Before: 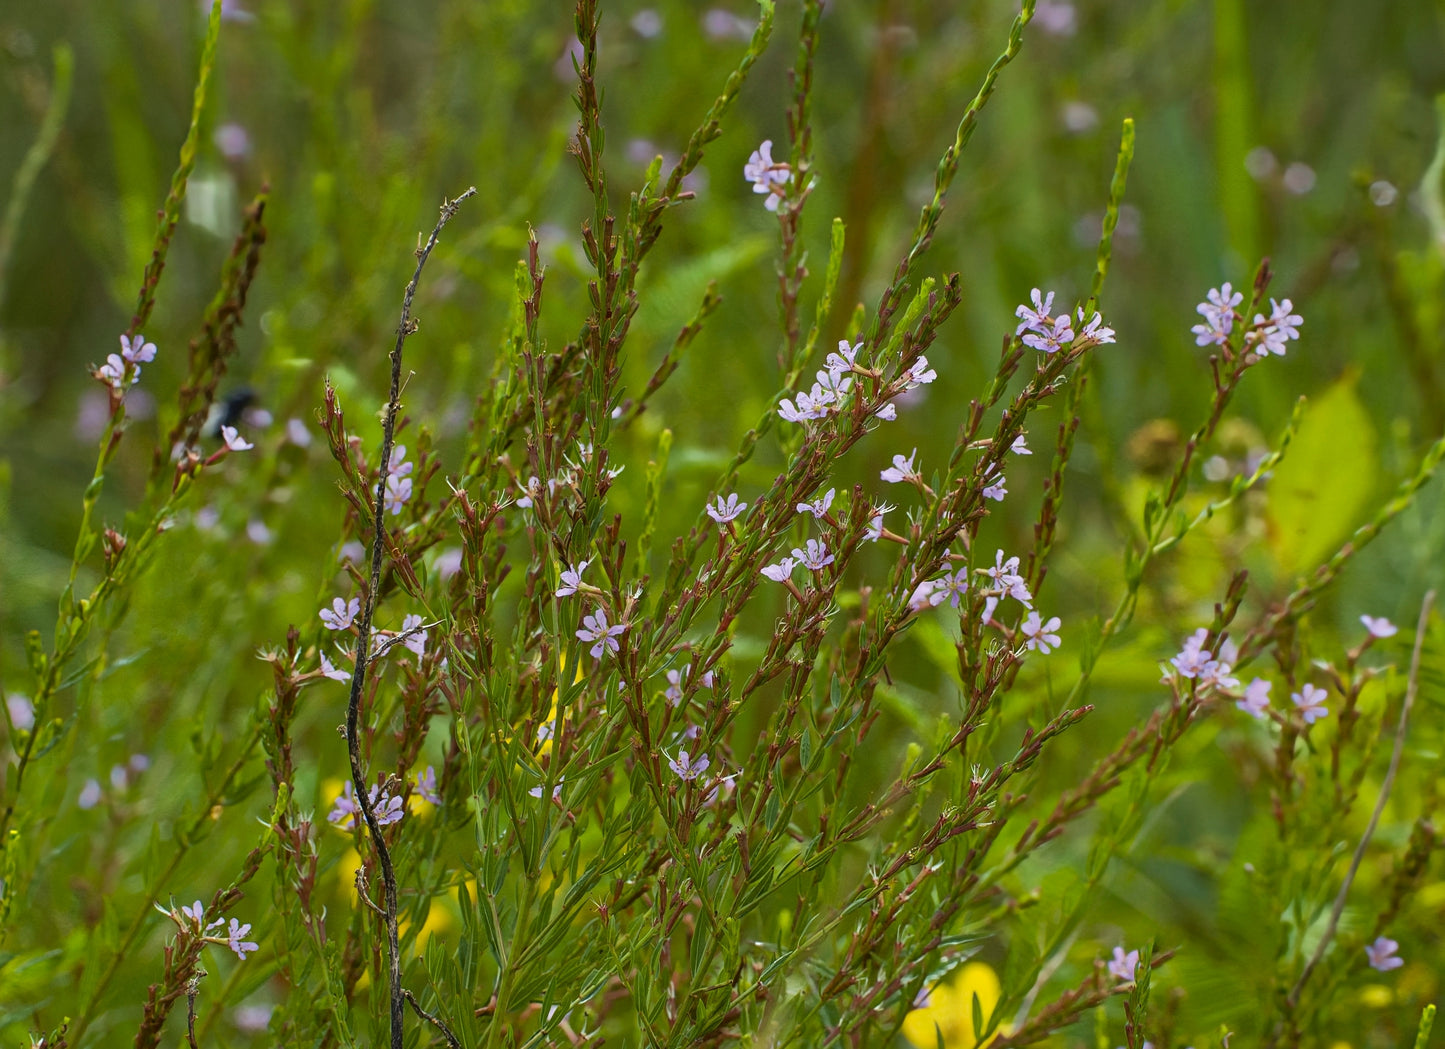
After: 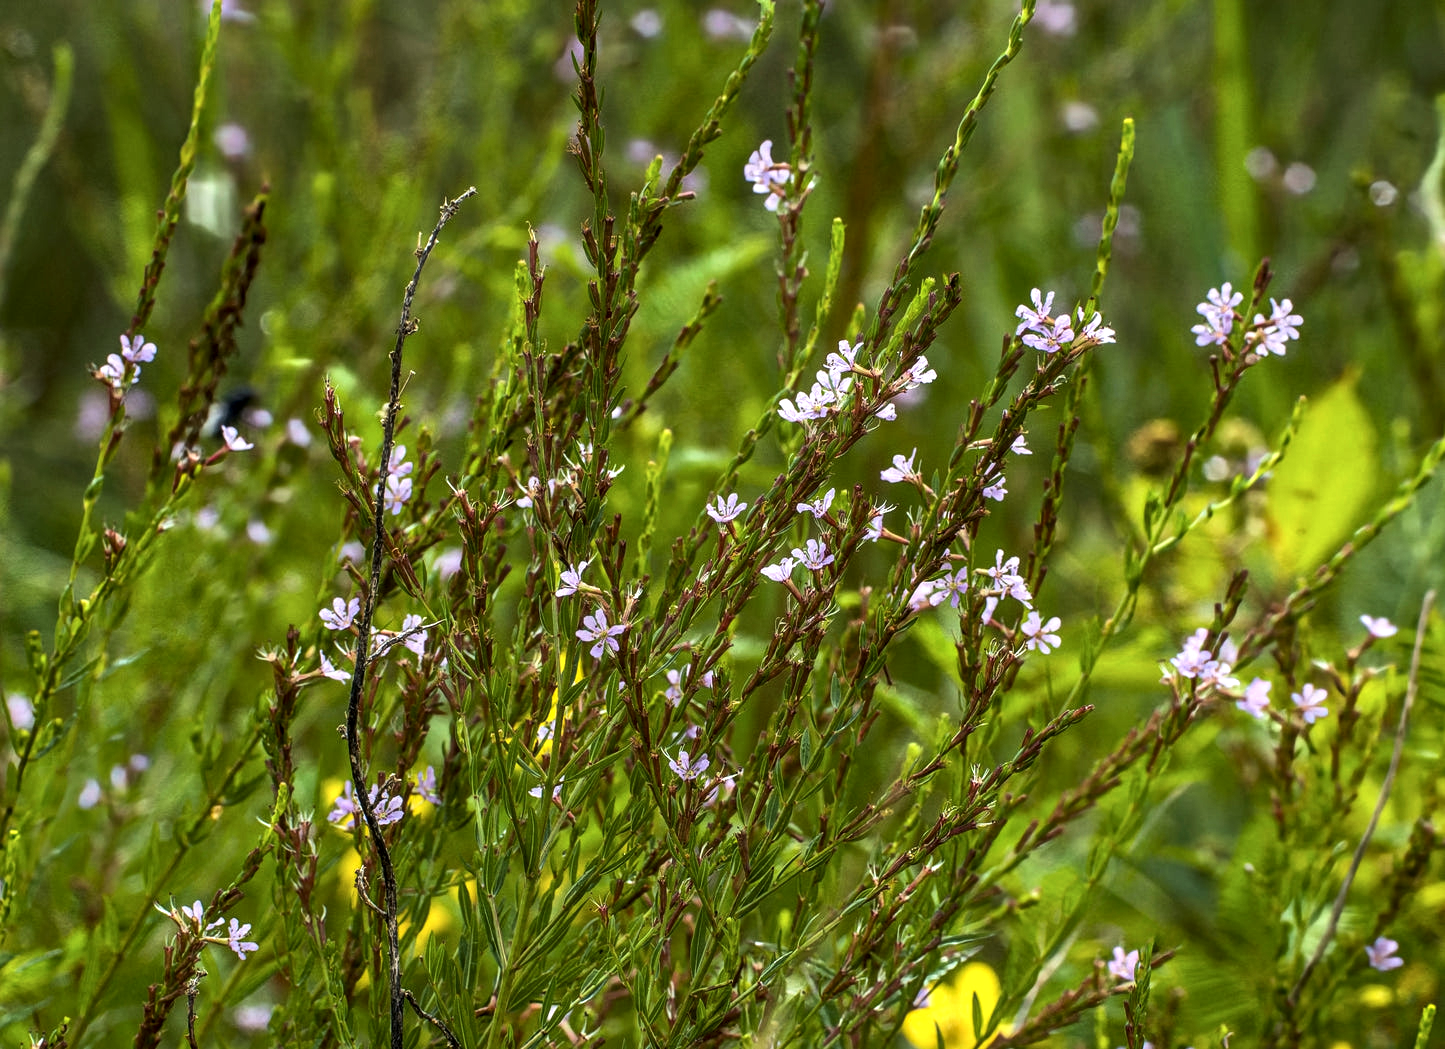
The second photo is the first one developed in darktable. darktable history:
local contrast: detail 130%
tone equalizer: -8 EV -0.75 EV, -7 EV -0.7 EV, -6 EV -0.6 EV, -5 EV -0.4 EV, -3 EV 0.4 EV, -2 EV 0.6 EV, -1 EV 0.7 EV, +0 EV 0.75 EV, edges refinement/feathering 500, mask exposure compensation -1.57 EV, preserve details no
